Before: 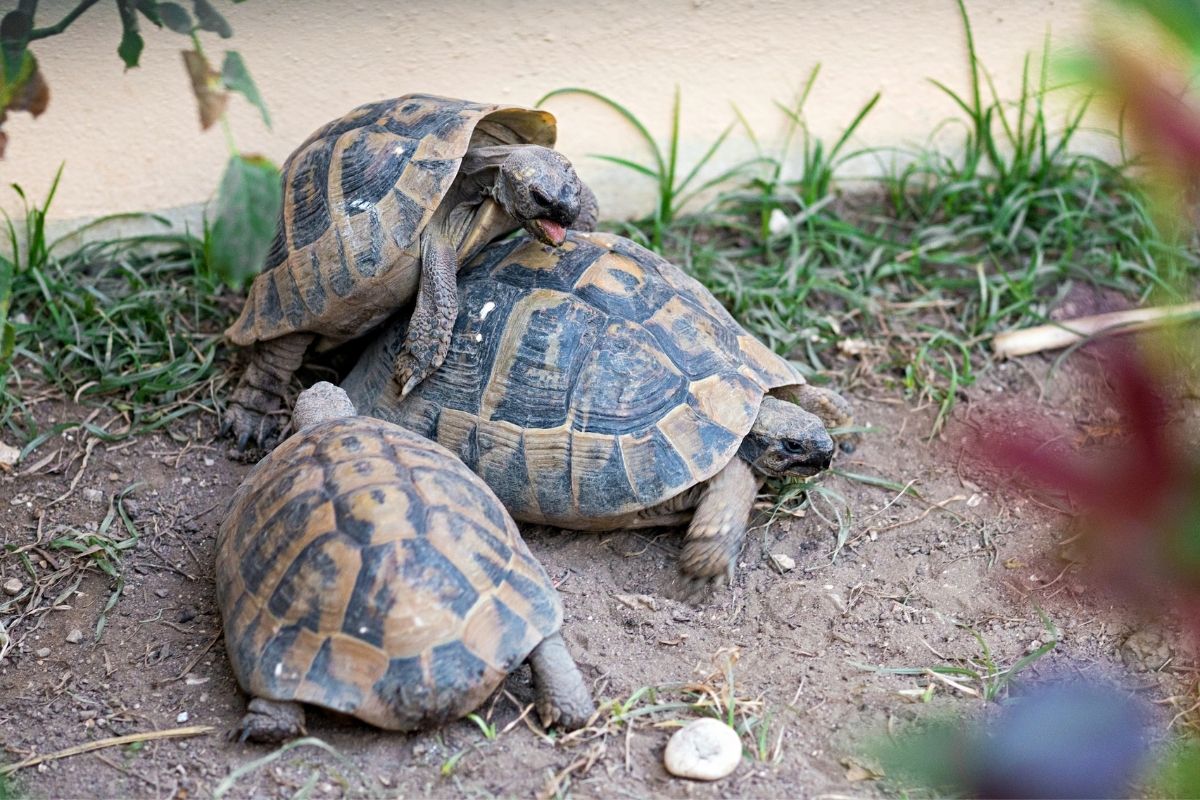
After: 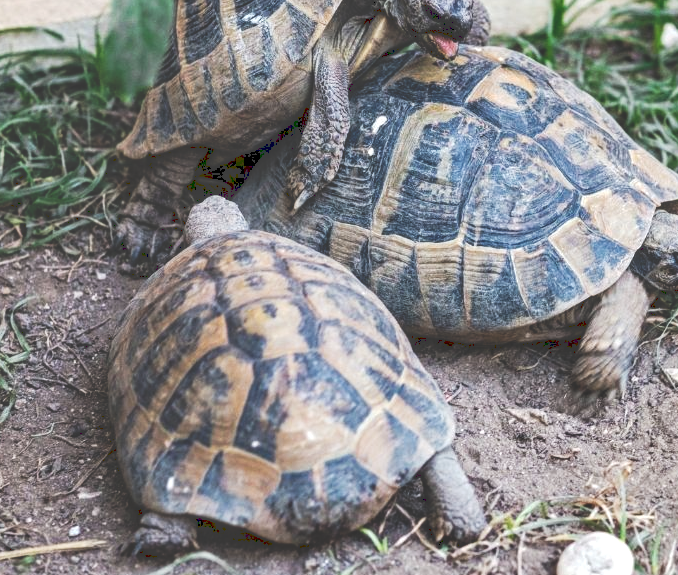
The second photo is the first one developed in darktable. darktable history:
crop: left 9.081%, top 23.357%, right 34.395%, bottom 4.674%
shadows and highlights: low approximation 0.01, soften with gaussian
tone curve: curves: ch0 [(0, 0) (0.003, 0.273) (0.011, 0.276) (0.025, 0.276) (0.044, 0.28) (0.069, 0.283) (0.1, 0.288) (0.136, 0.293) (0.177, 0.302) (0.224, 0.321) (0.277, 0.349) (0.335, 0.393) (0.399, 0.448) (0.468, 0.51) (0.543, 0.589) (0.623, 0.677) (0.709, 0.761) (0.801, 0.839) (0.898, 0.909) (1, 1)], preserve colors none
local contrast: detail 130%
